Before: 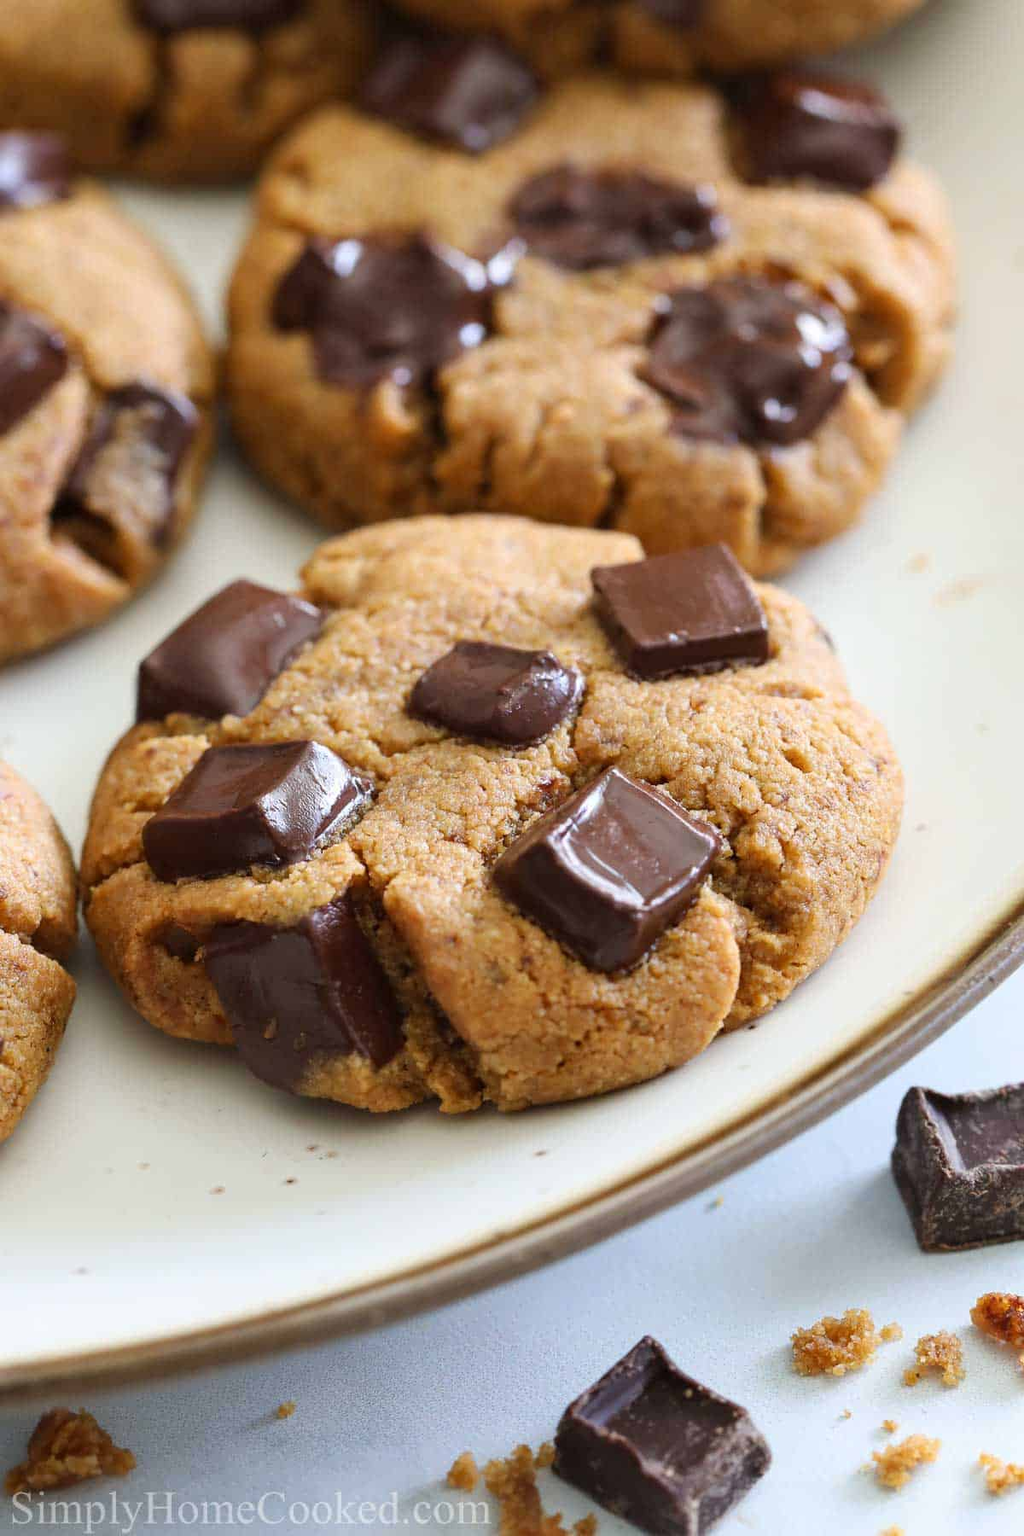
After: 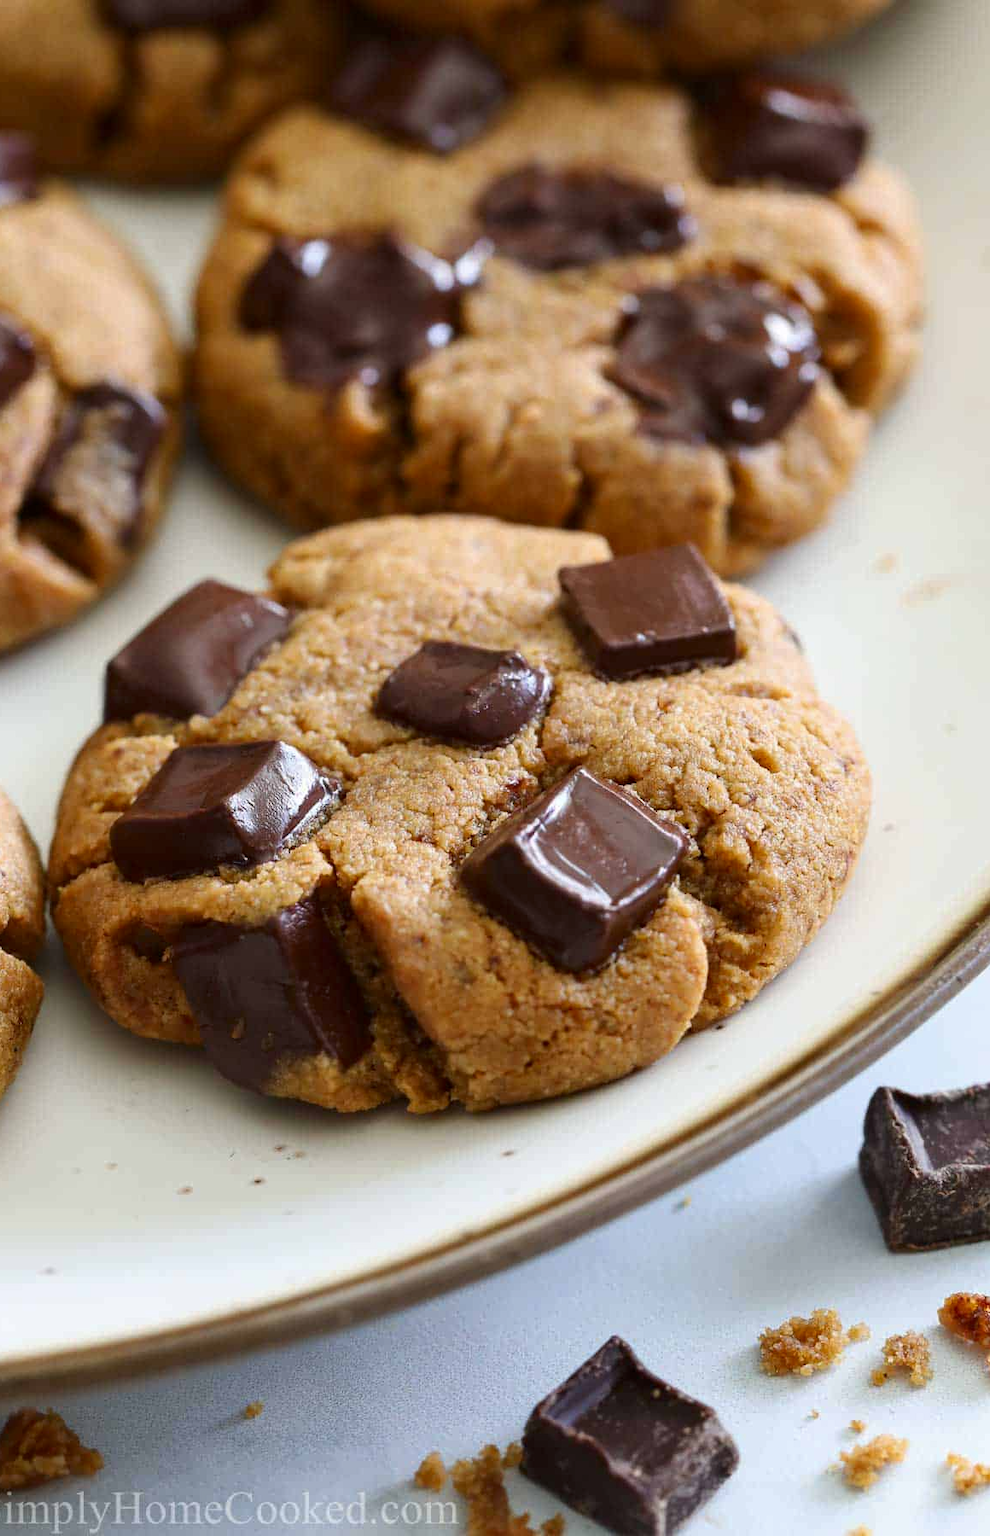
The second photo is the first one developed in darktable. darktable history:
contrast brightness saturation: brightness -0.09
crop and rotate: left 3.238%
